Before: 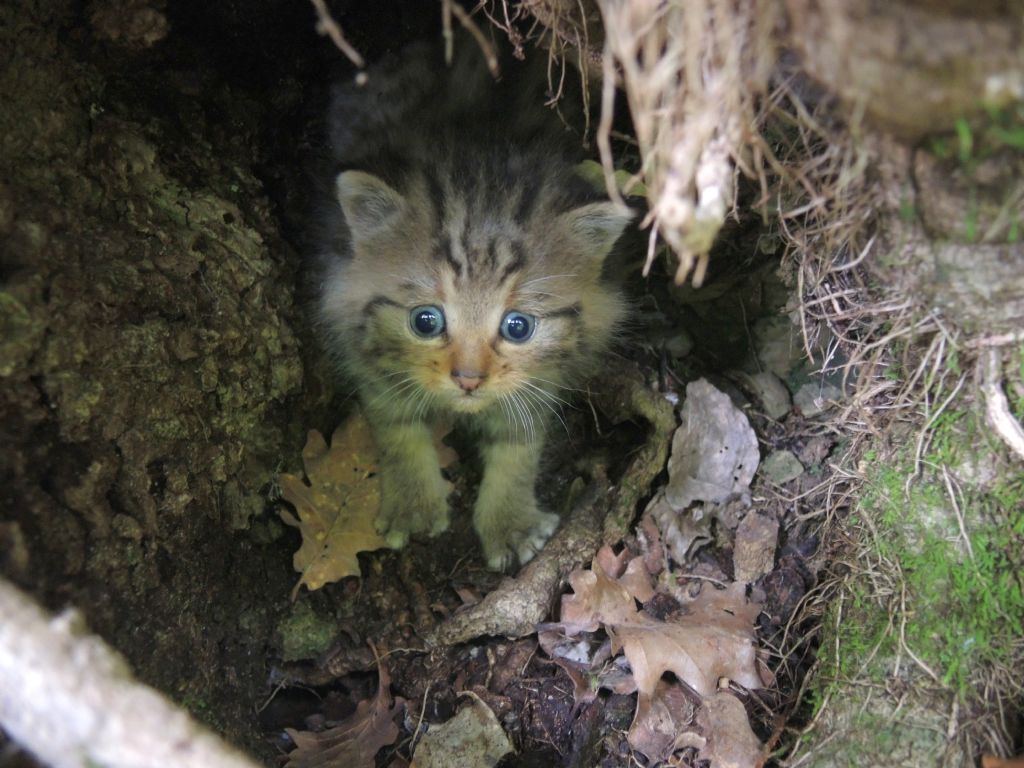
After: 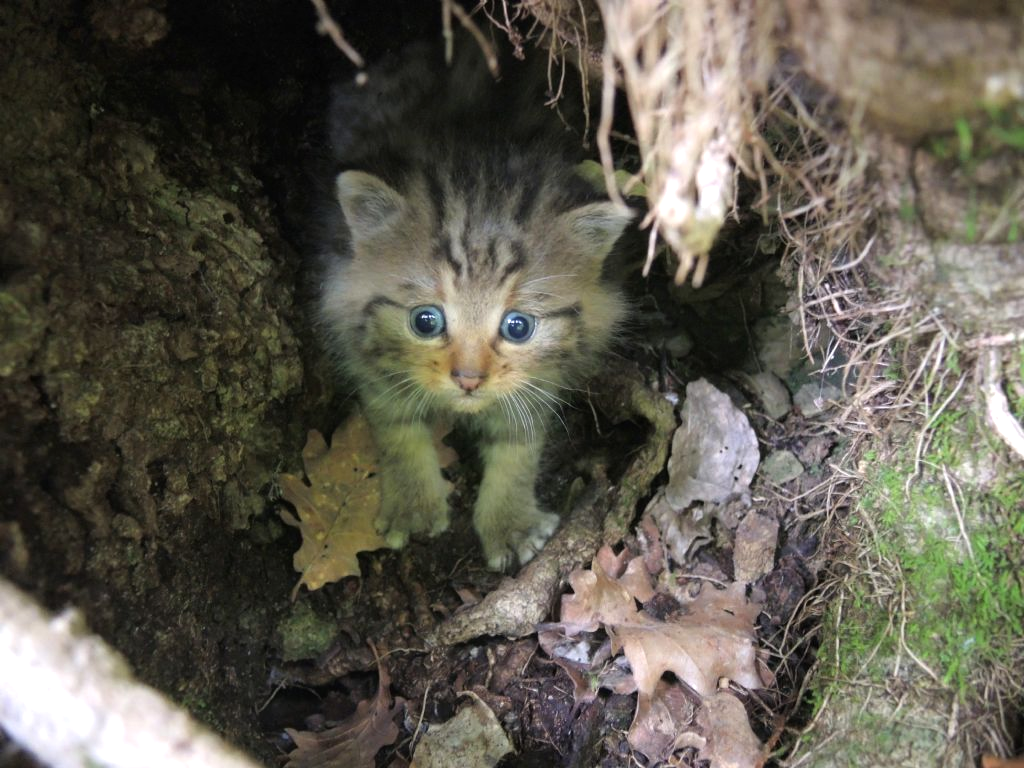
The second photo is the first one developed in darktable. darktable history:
tone equalizer: -8 EV -0.415 EV, -7 EV -0.39 EV, -6 EV -0.357 EV, -5 EV -0.247 EV, -3 EV 0.214 EV, -2 EV 0.317 EV, -1 EV 0.401 EV, +0 EV 0.392 EV
